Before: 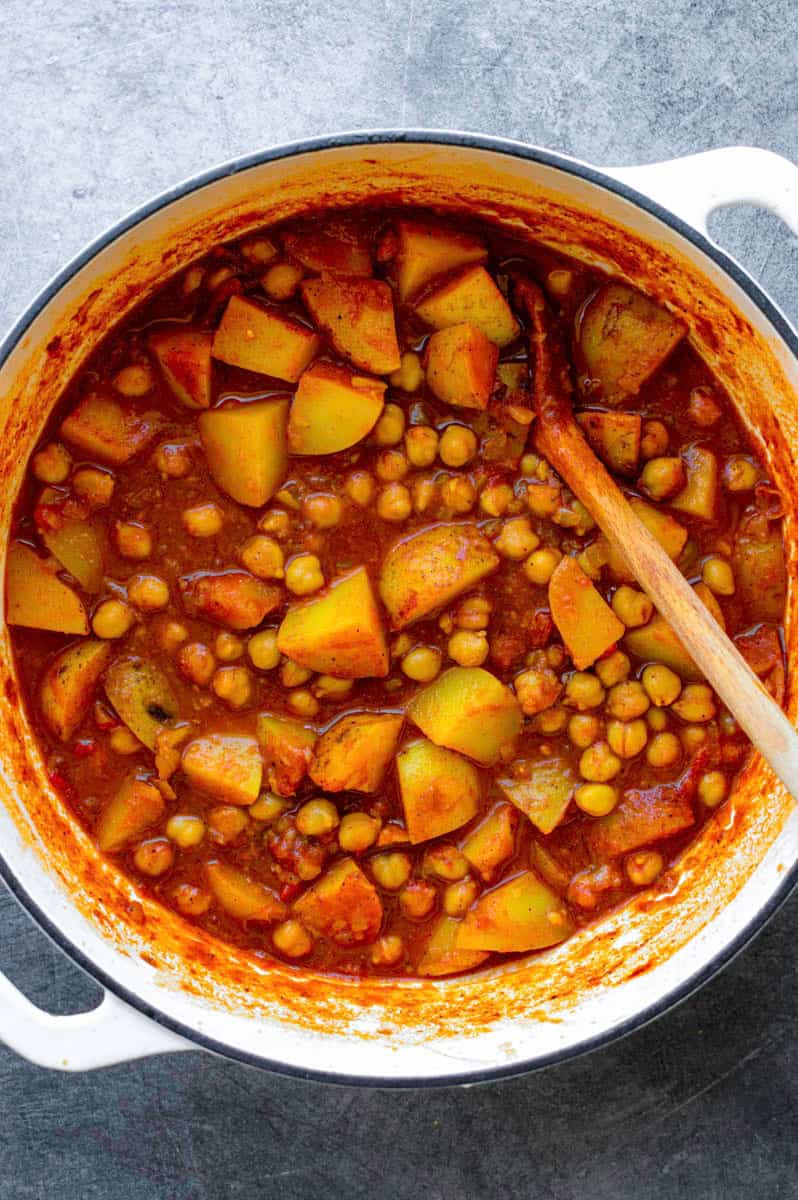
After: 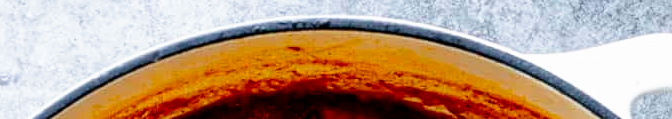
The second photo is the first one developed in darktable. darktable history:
crop and rotate: left 9.644%, top 9.491%, right 6.021%, bottom 80.509%
filmic rgb: black relative exposure -8.7 EV, white relative exposure 2.7 EV, threshold 3 EV, target black luminance 0%, hardness 6.25, latitude 75%, contrast 1.325, highlights saturation mix -5%, preserve chrominance no, color science v5 (2021), iterations of high-quality reconstruction 0, enable highlight reconstruction true
